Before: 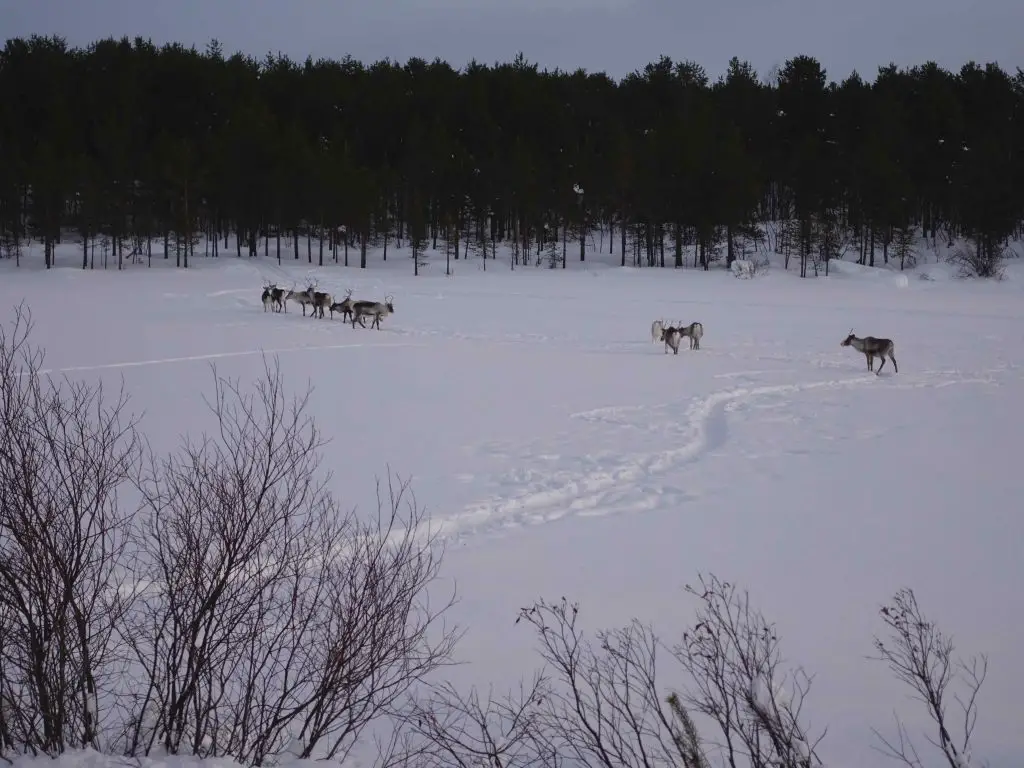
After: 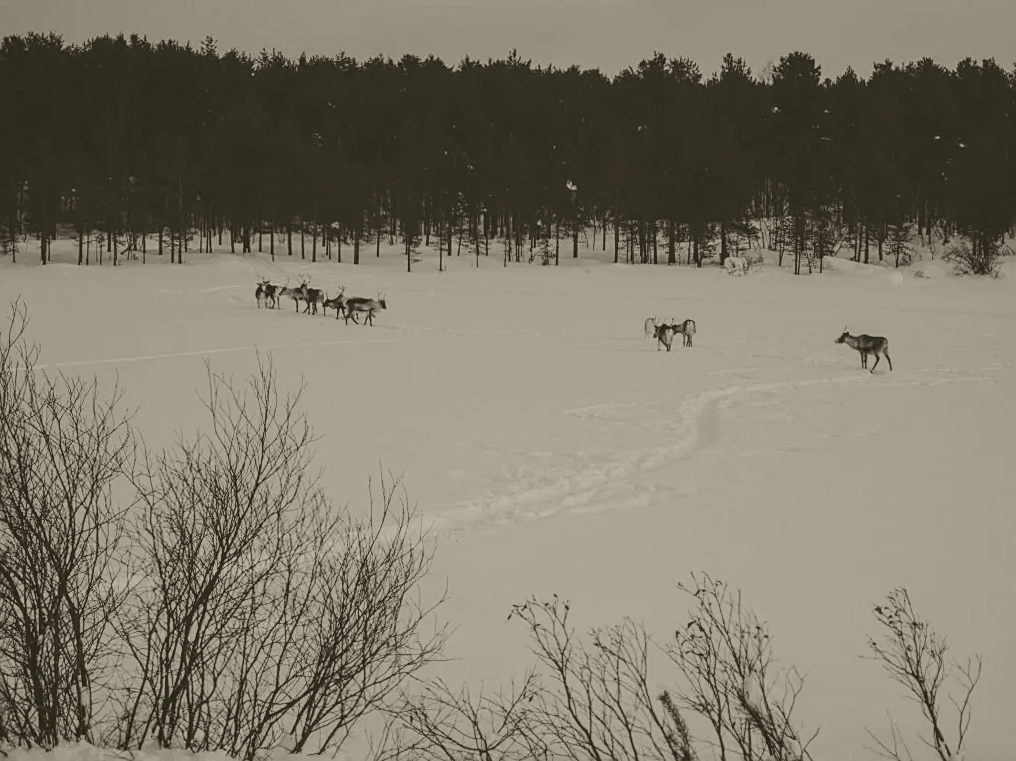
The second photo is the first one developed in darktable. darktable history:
exposure: black level correction 0, exposure 1.2 EV, compensate exposure bias true, compensate highlight preservation false
colorize: hue 41.44°, saturation 22%, source mix 60%, lightness 10.61%
local contrast: on, module defaults
sharpen: on, module defaults
rotate and perspective: rotation 0.192°, lens shift (horizontal) -0.015, crop left 0.005, crop right 0.996, crop top 0.006, crop bottom 0.99
color calibration: x 0.37, y 0.382, temperature 4313.32 K
contrast brightness saturation: contrast 0.28
